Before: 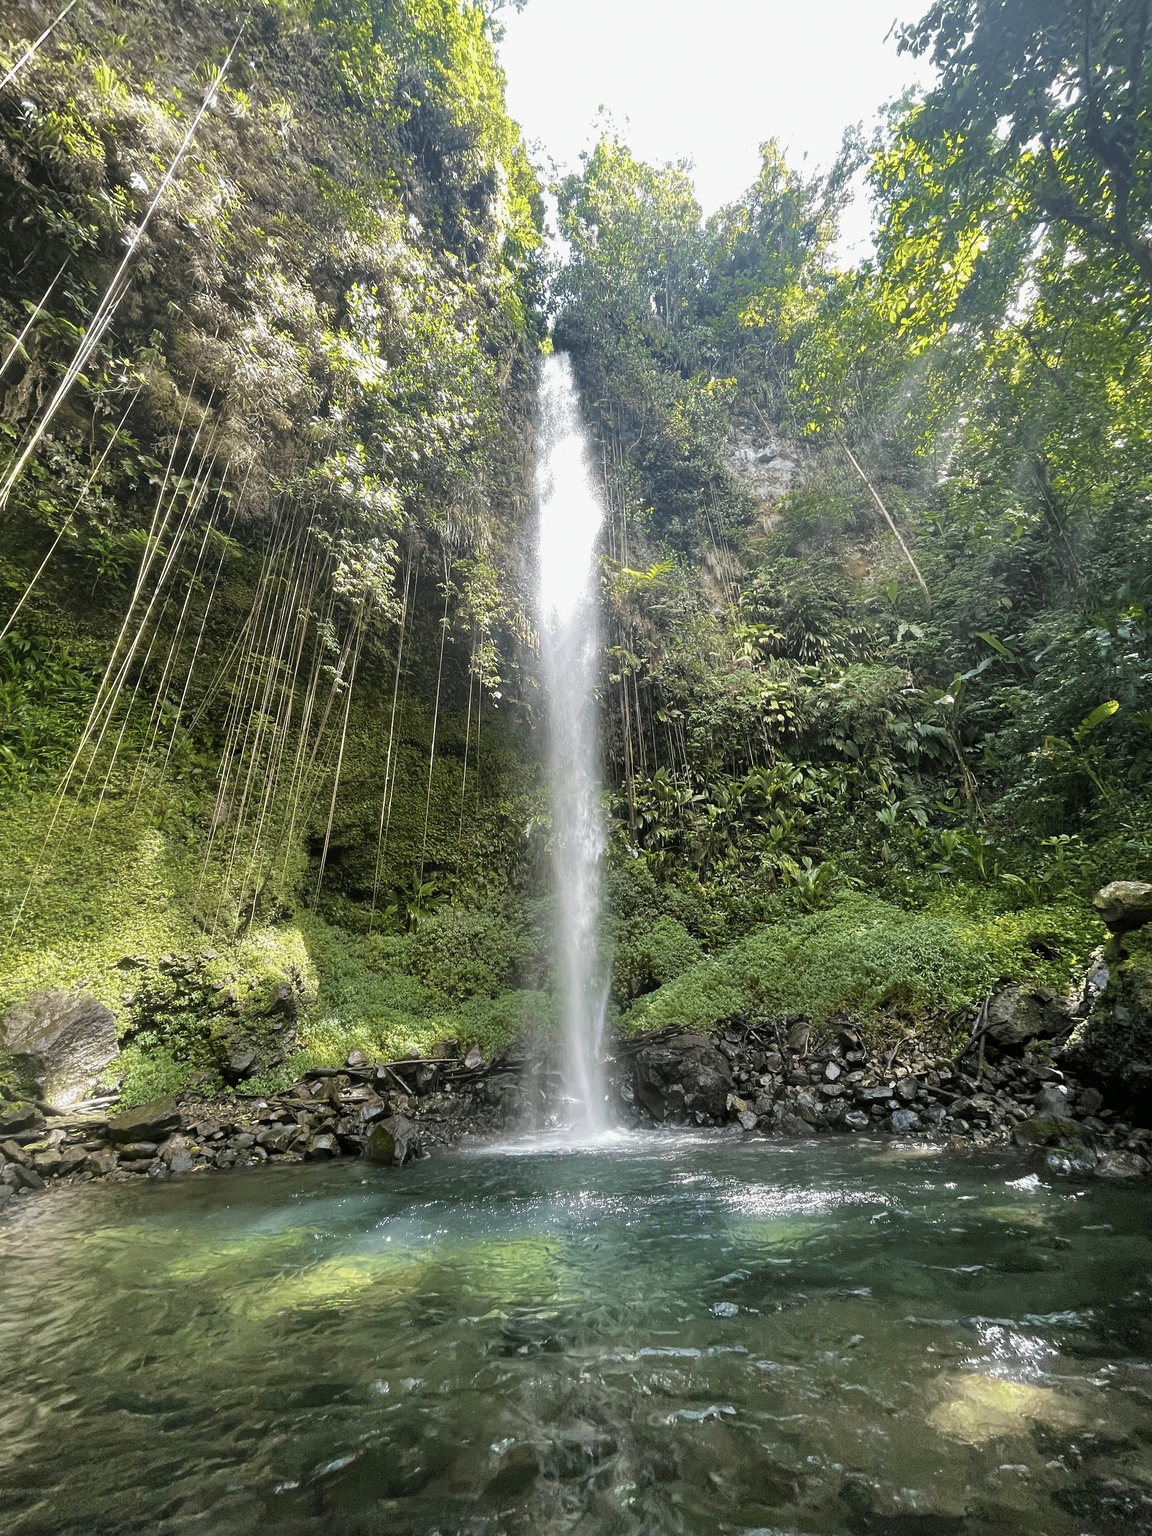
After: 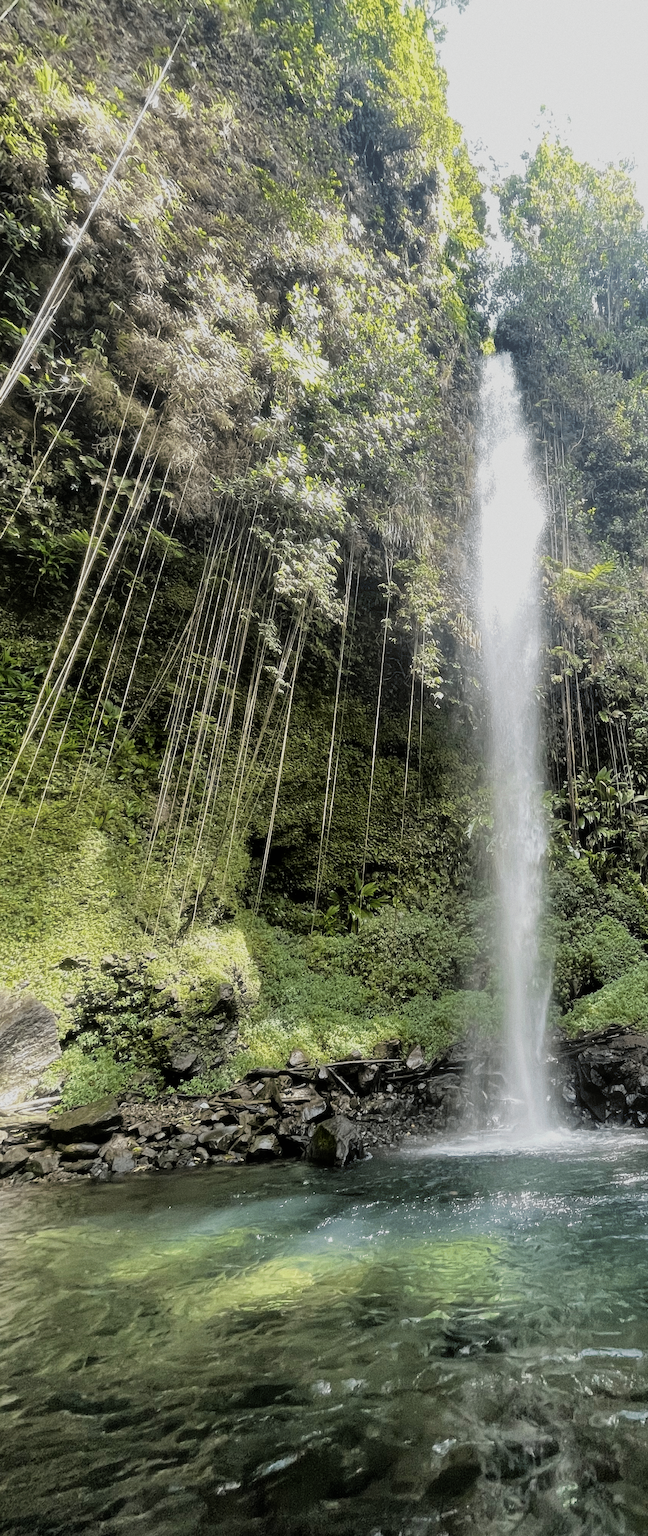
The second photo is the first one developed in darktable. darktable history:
filmic rgb: black relative exposure -7.75 EV, white relative exposure 4.4 EV, threshold 3 EV, hardness 3.76, latitude 50%, contrast 1.1, color science v5 (2021), contrast in shadows safe, contrast in highlights safe, enable highlight reconstruction true
haze removal: strength -0.09, distance 0.358, compatibility mode true, adaptive false
grain: coarseness 0.09 ISO
crop: left 5.114%, right 38.589%
